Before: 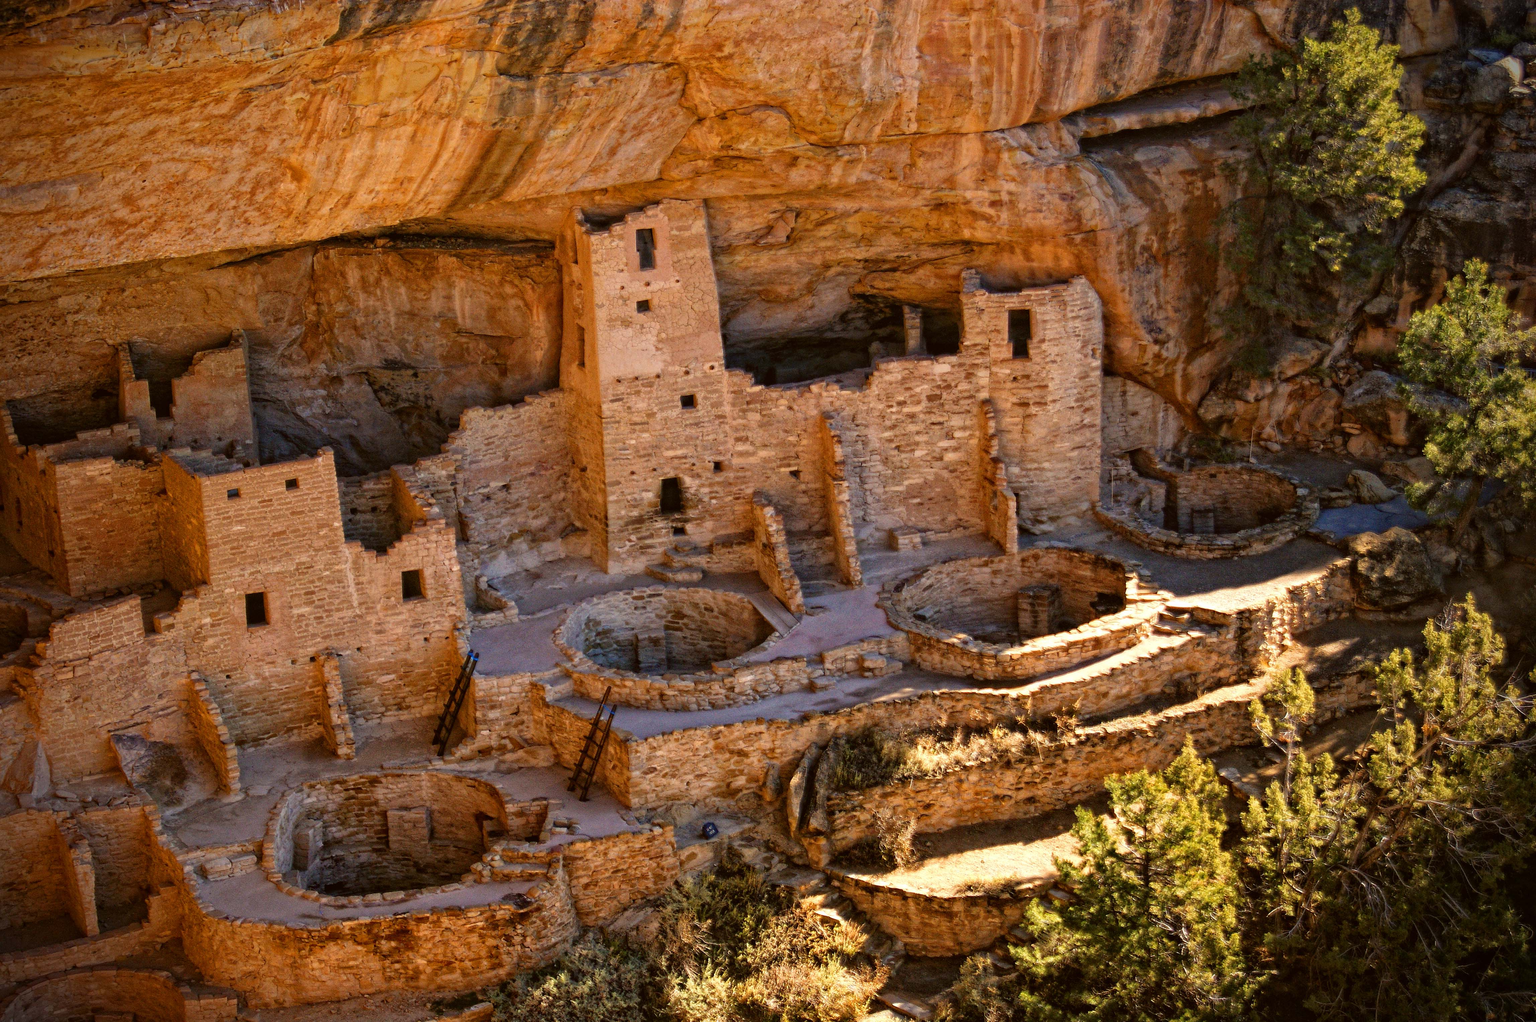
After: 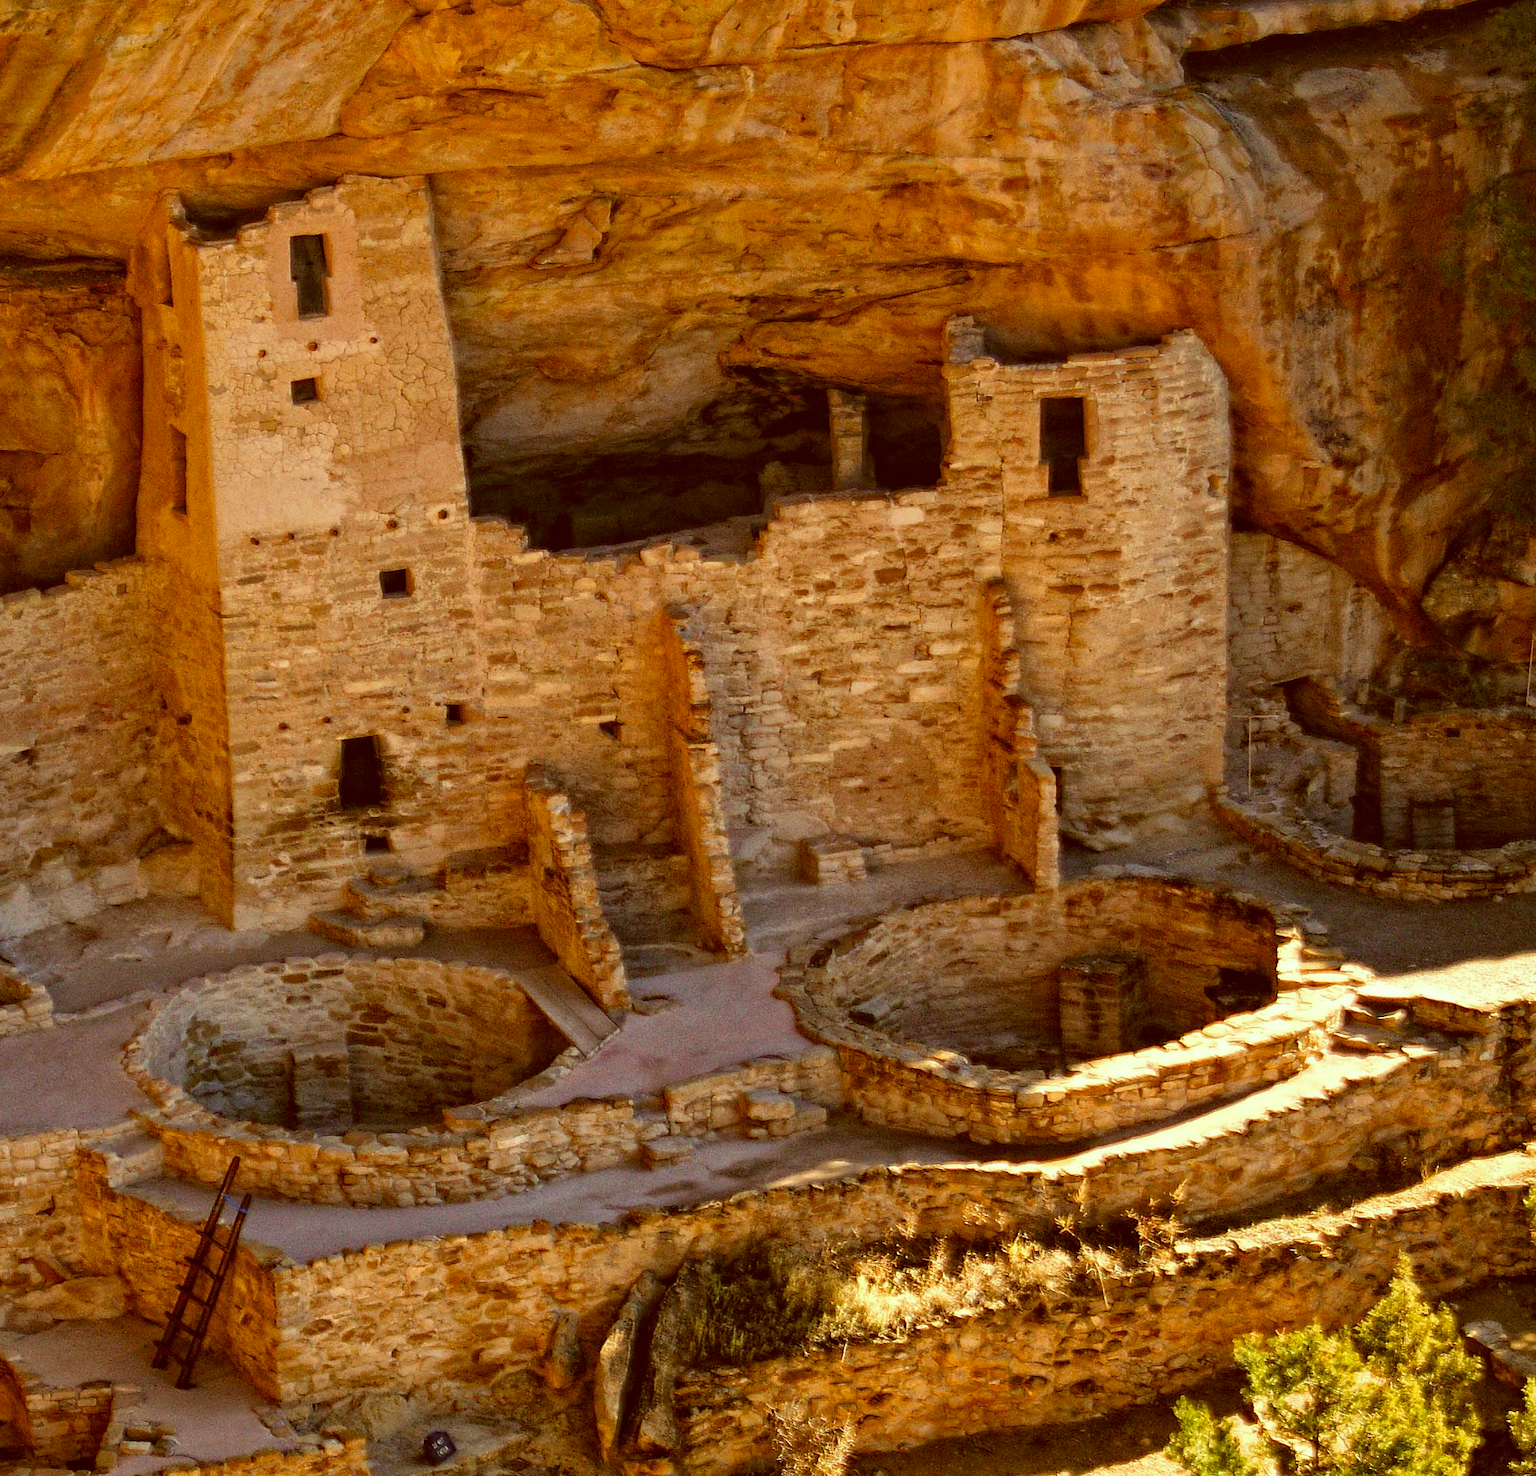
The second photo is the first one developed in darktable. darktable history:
crop: left 32.036%, top 10.997%, right 18.332%, bottom 17.317%
color correction: highlights a* -6.18, highlights b* 9.5, shadows a* 10.15, shadows b* 23.41
